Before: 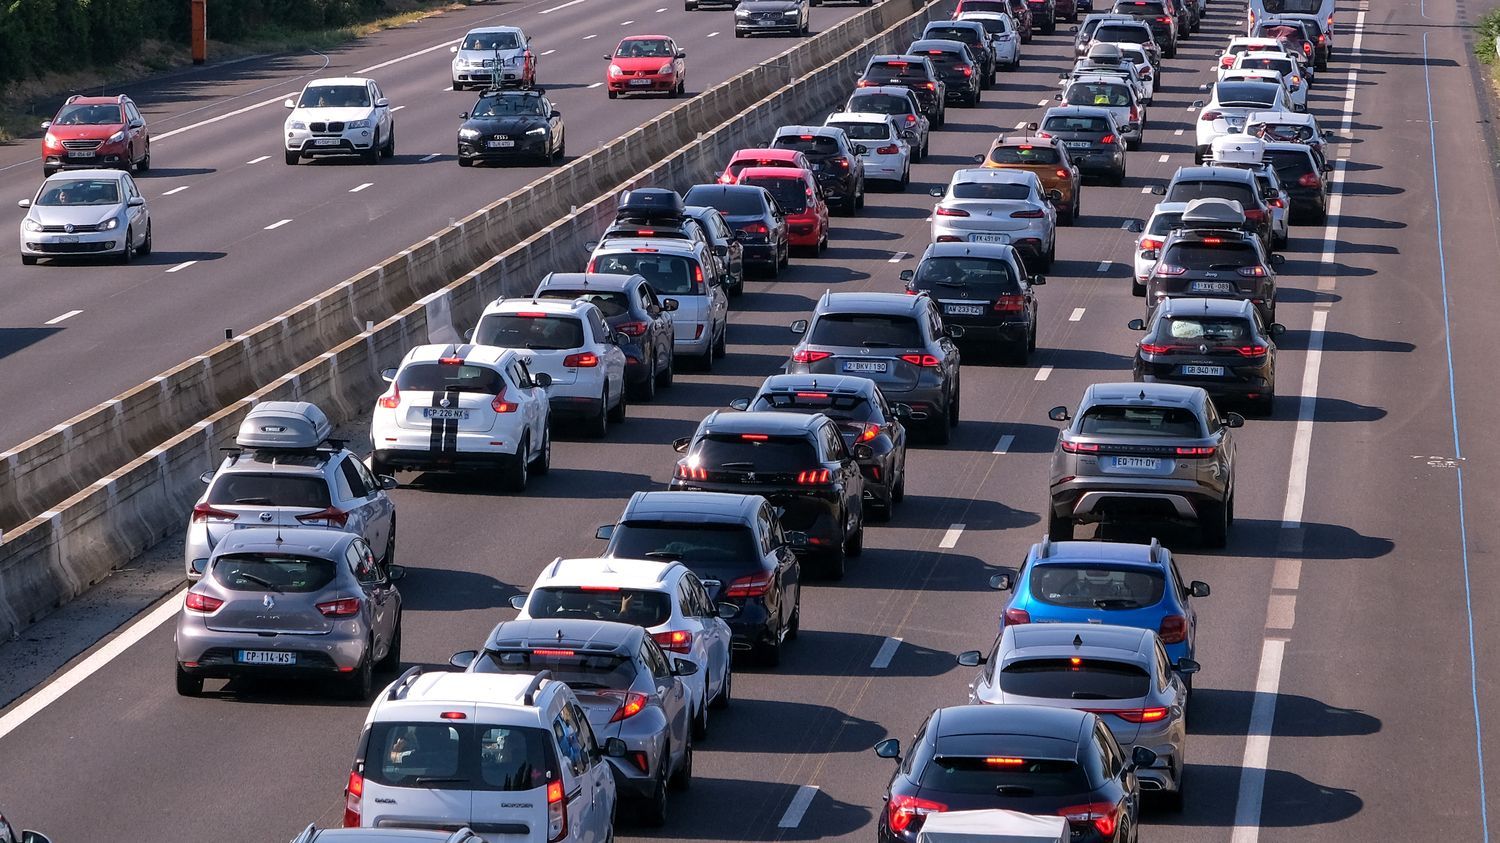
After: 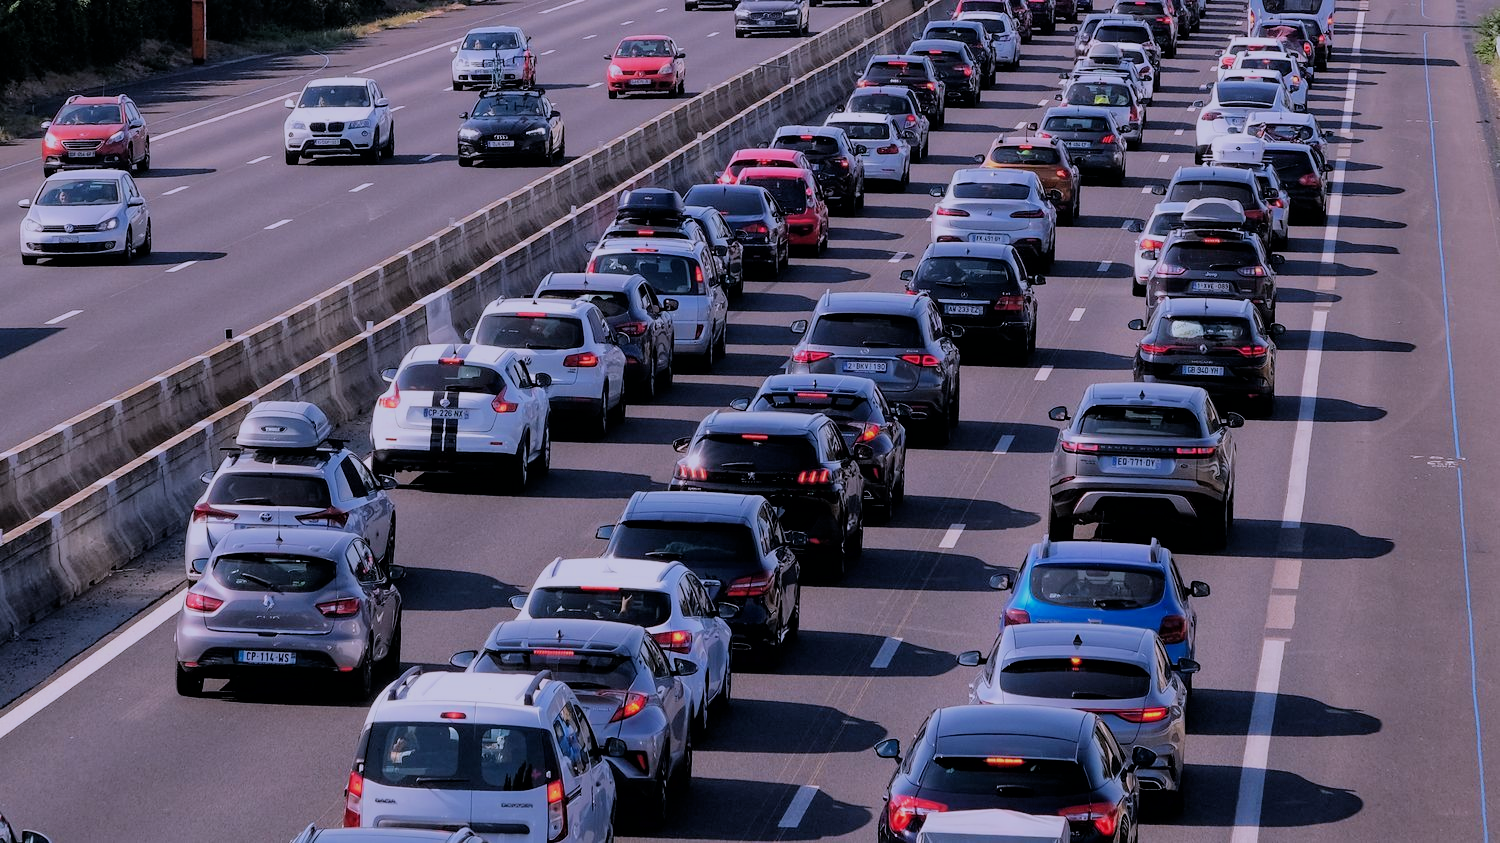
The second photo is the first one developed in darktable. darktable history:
color calibration: illuminant custom, x 0.363, y 0.385, temperature 4528.03 K
filmic rgb: black relative exposure -6.15 EV, white relative exposure 6.96 EV, hardness 2.23, color science v6 (2022)
